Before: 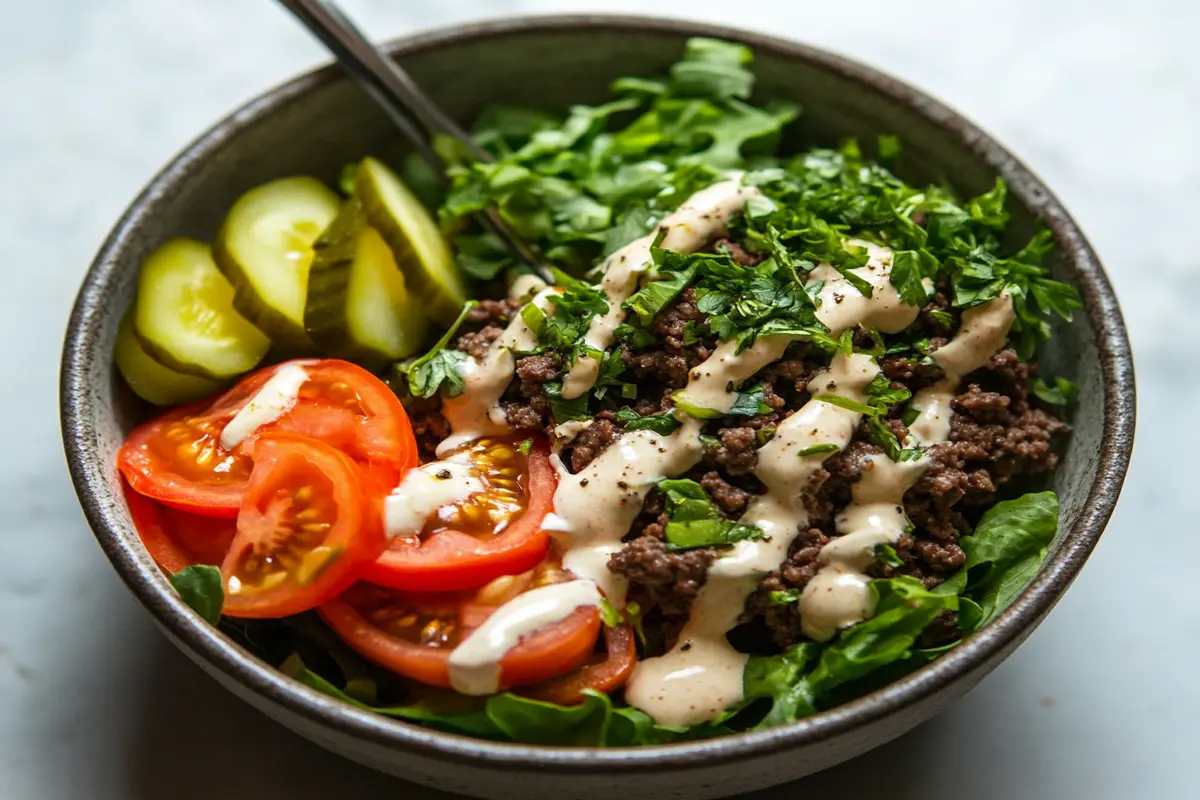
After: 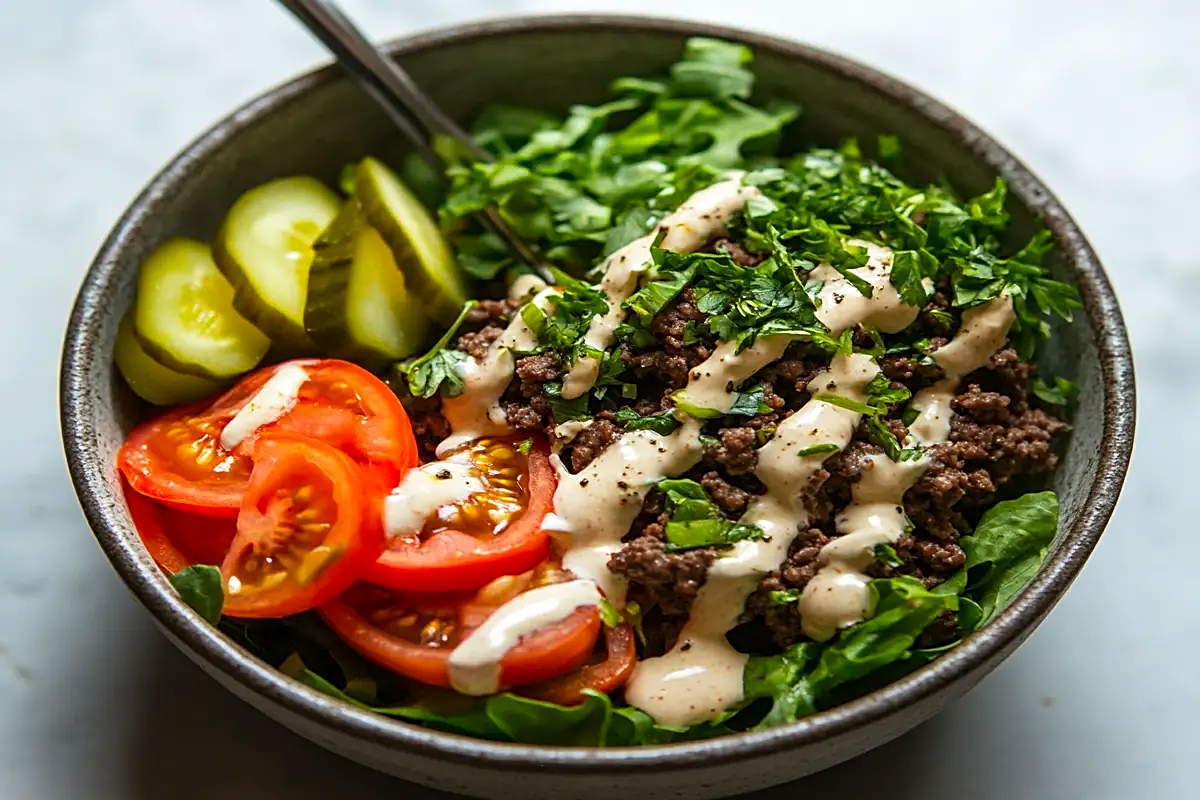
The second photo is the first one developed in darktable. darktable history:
color correction: saturation 1.1
sharpen: on, module defaults
